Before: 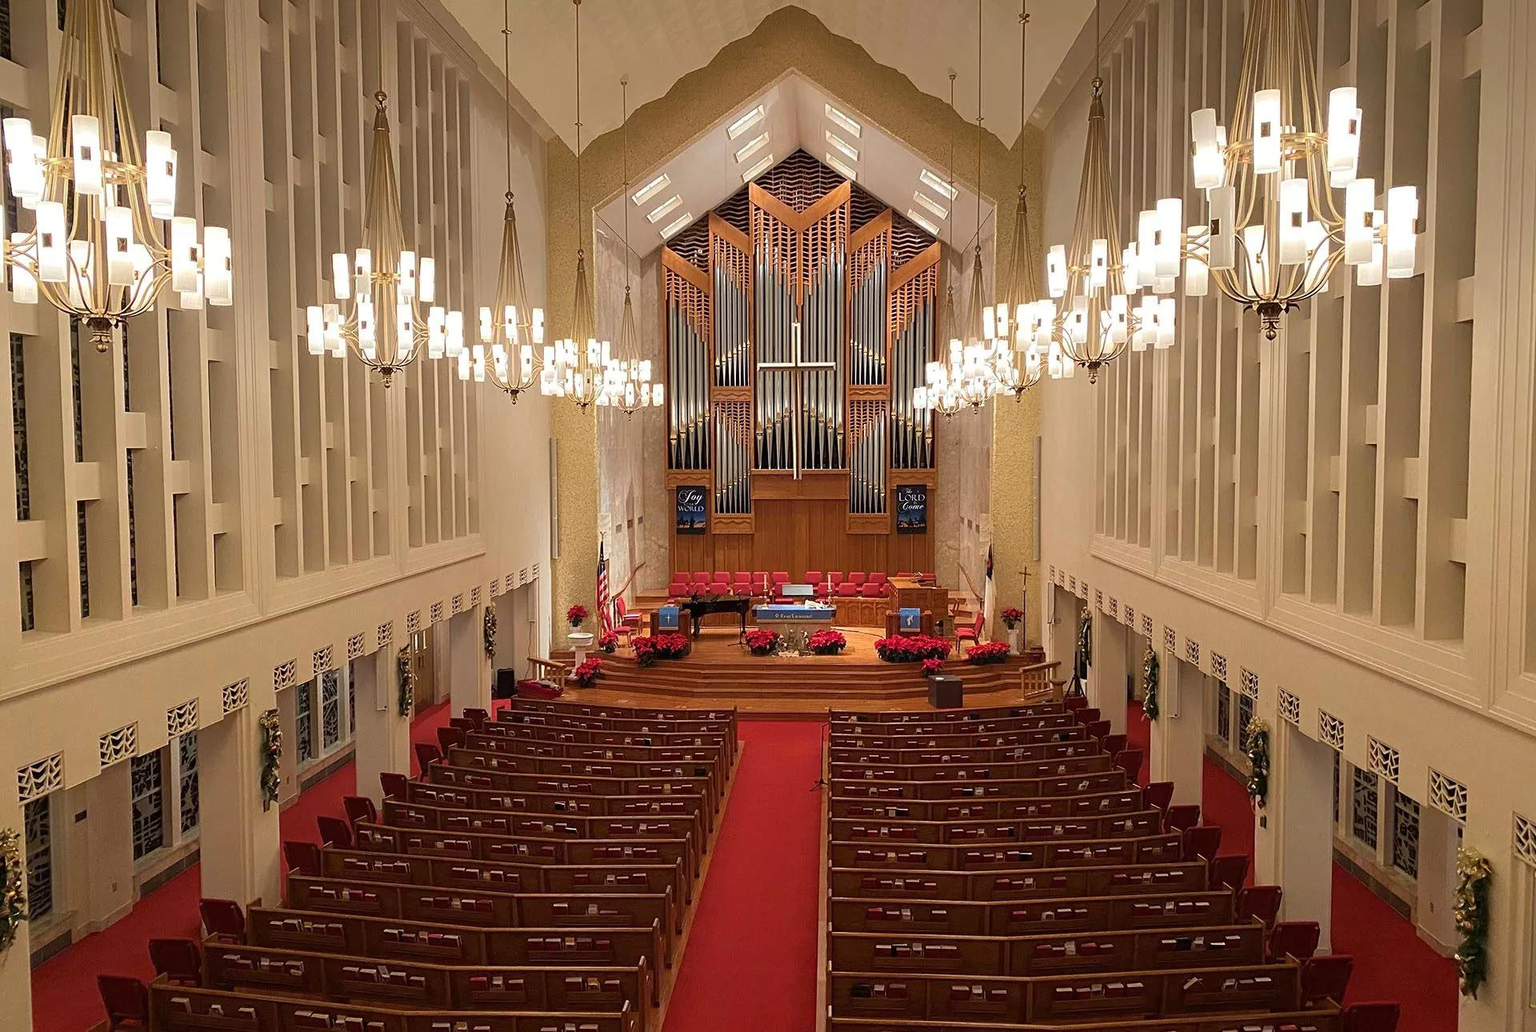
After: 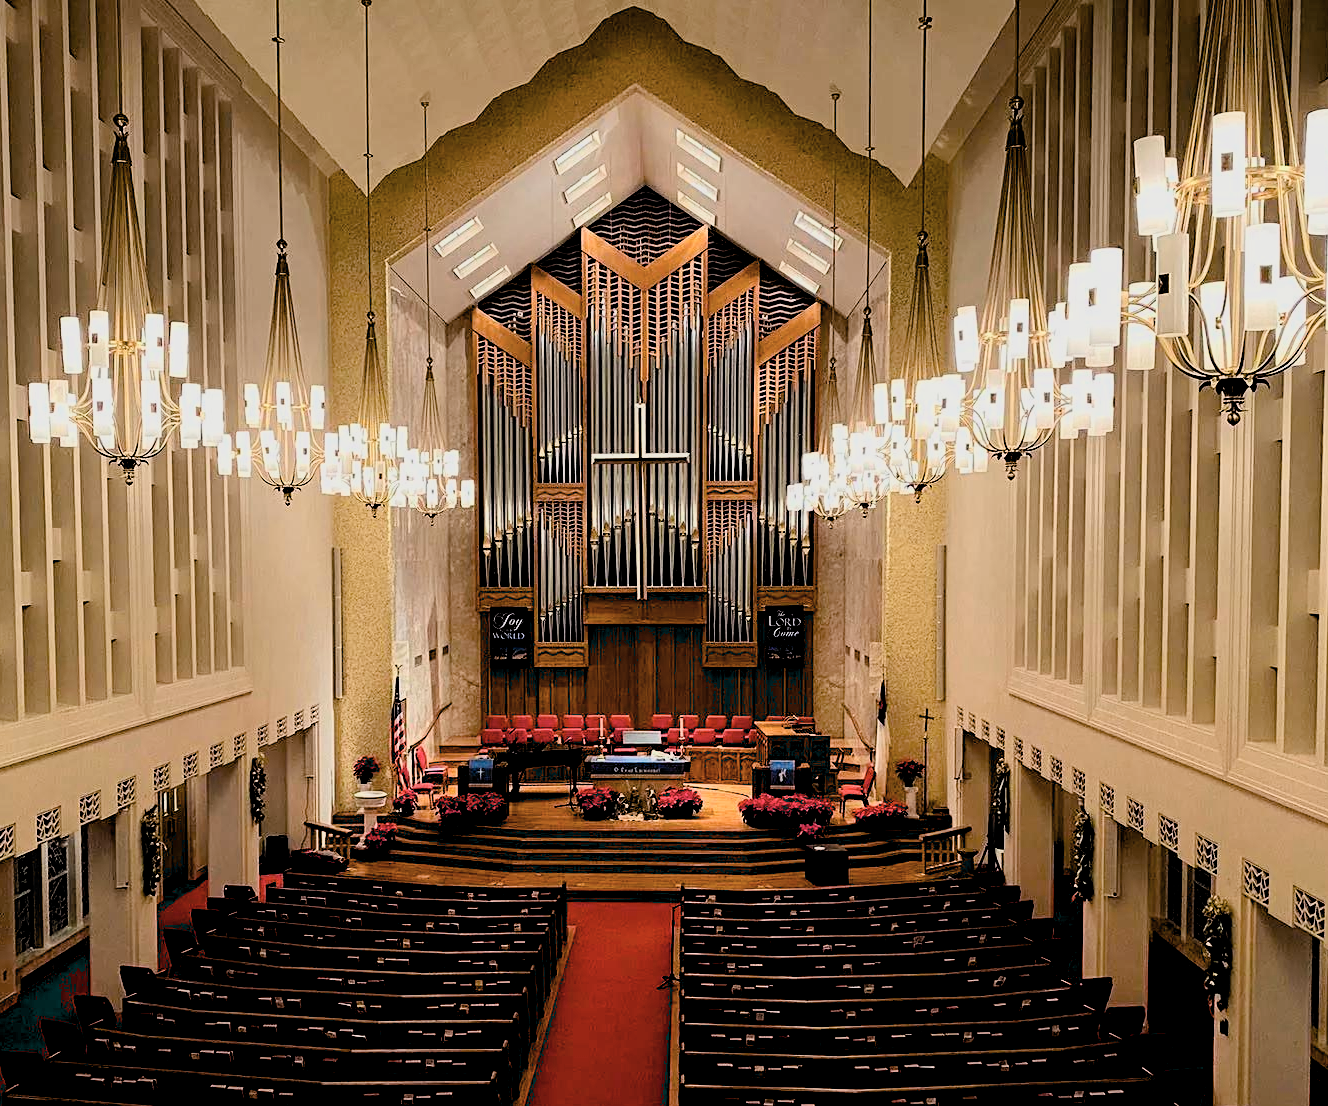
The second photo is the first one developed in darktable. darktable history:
color zones: curves: ch0 [(0, 0.558) (0.143, 0.559) (0.286, 0.529) (0.429, 0.505) (0.571, 0.5) (0.714, 0.5) (0.857, 0.5) (1, 0.558)]; ch1 [(0, 0.469) (0.01, 0.469) (0.12, 0.446) (0.248, 0.469) (0.5, 0.5) (0.748, 0.5) (0.99, 0.469) (1, 0.469)]
crop: left 18.529%, right 12.291%, bottom 14.229%
filmic rgb: black relative exposure -5.15 EV, white relative exposure 4 EV, threshold 3.01 EV, hardness 2.88, contrast 1.395, highlights saturation mix -21.08%, color science v6 (2022), iterations of high-quality reconstruction 0, enable highlight reconstruction true
exposure: black level correction 0.047, exposure 0.012 EV, compensate highlight preservation false
